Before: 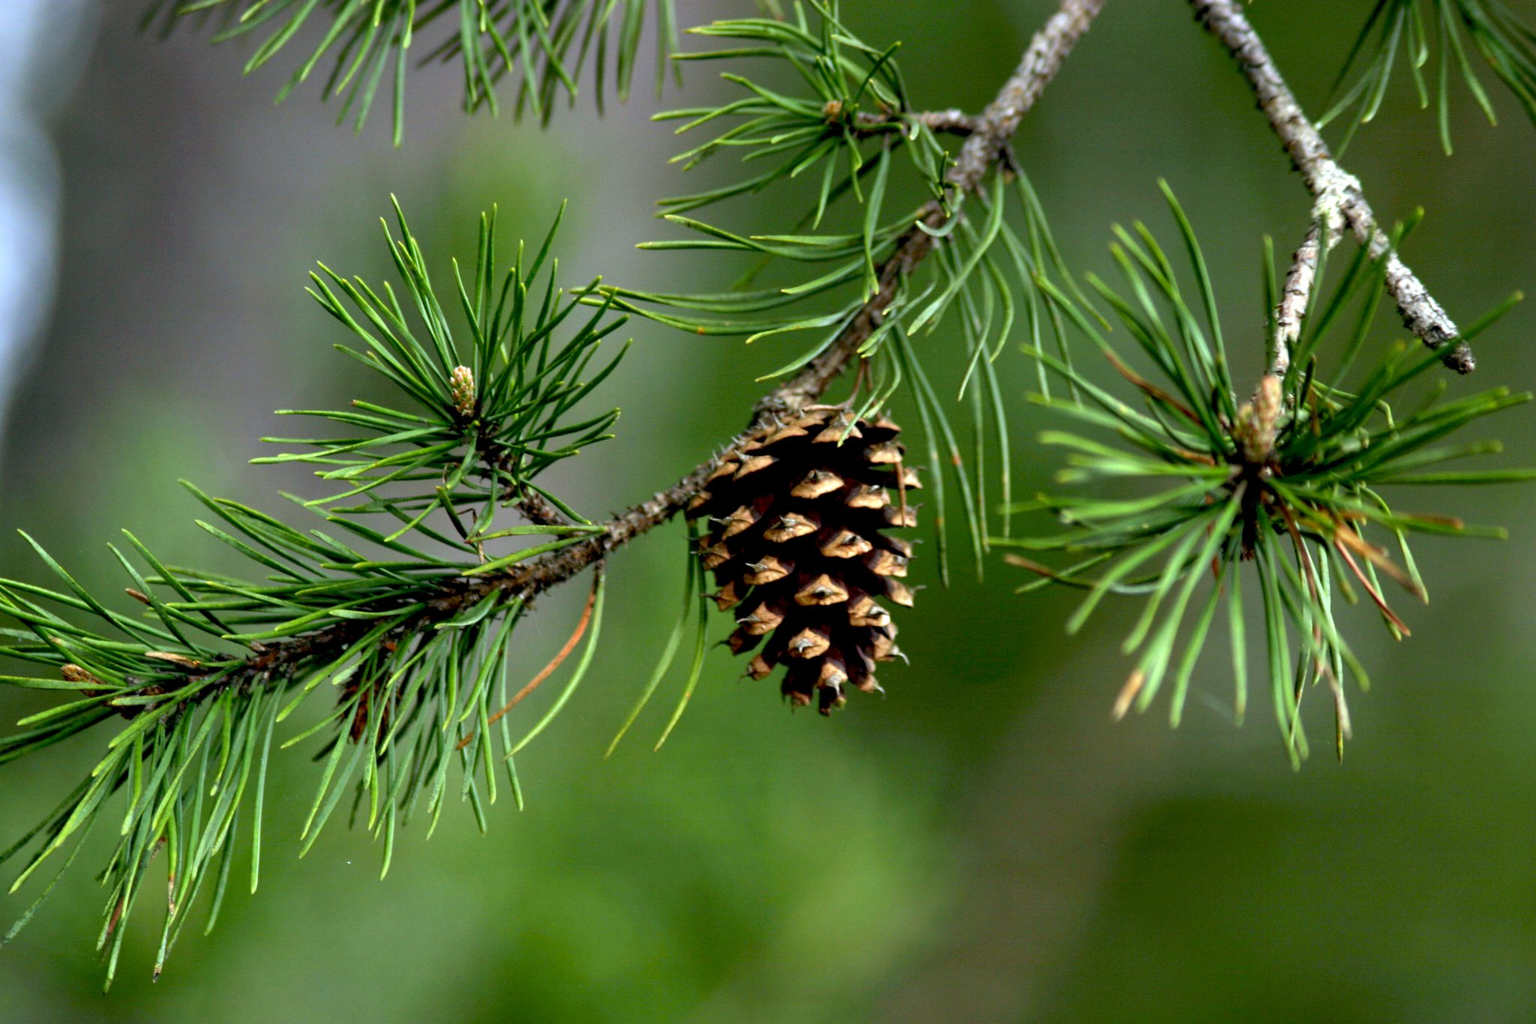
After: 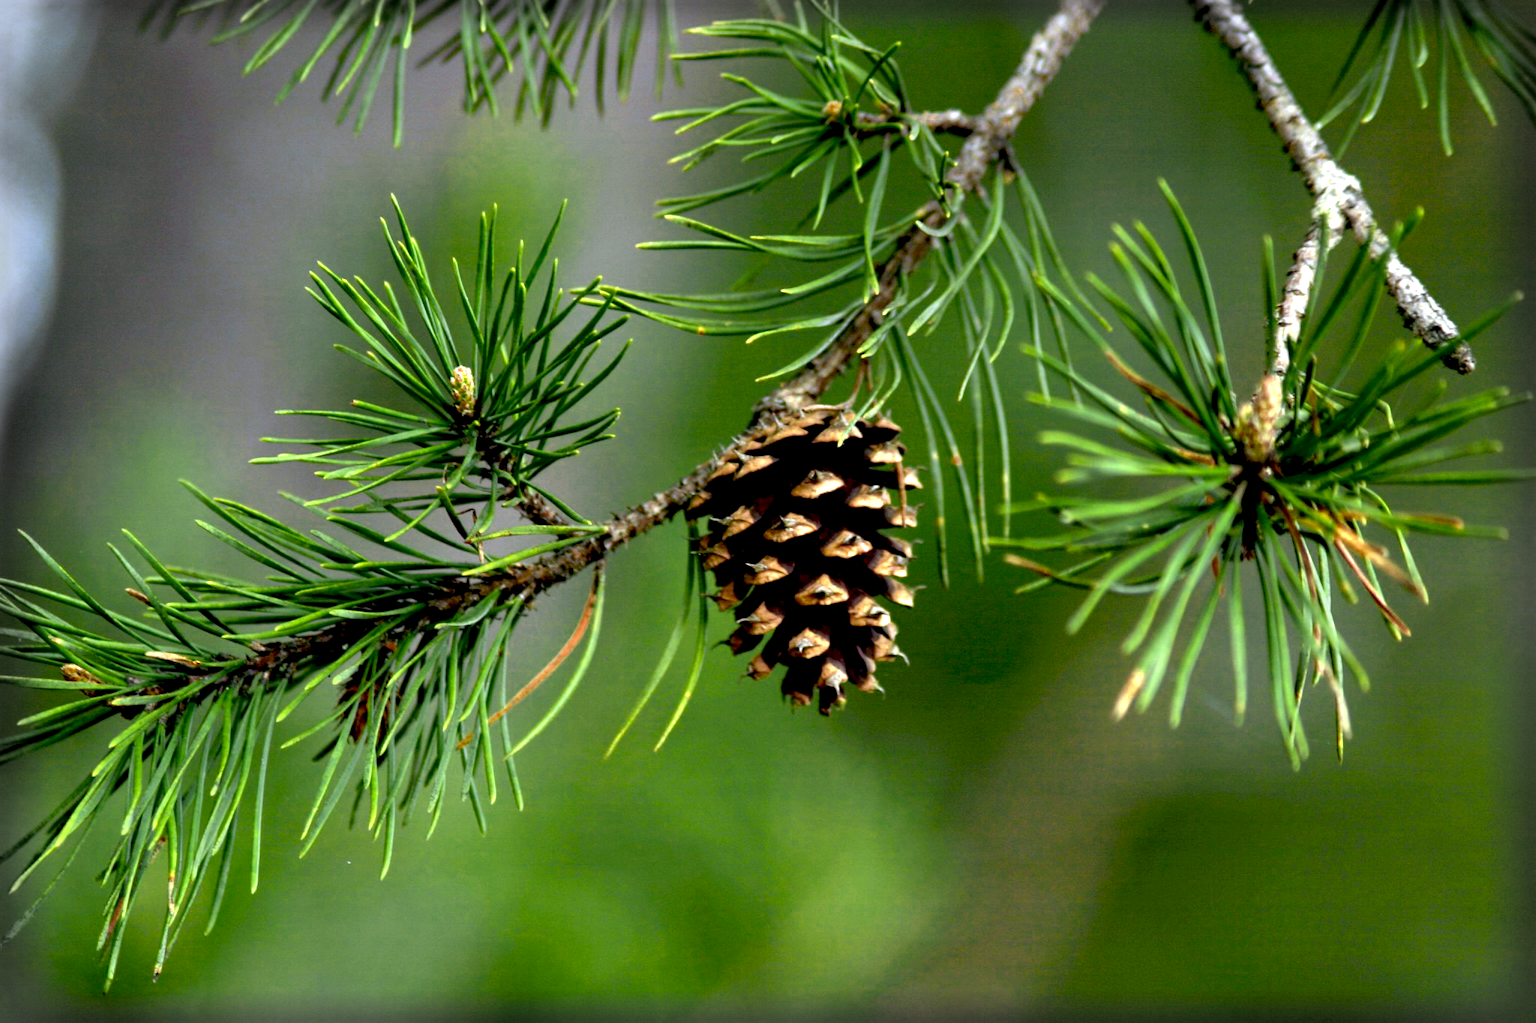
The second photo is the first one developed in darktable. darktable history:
vignetting: fall-off start 93.15%, fall-off radius 5.87%, automatic ratio true, width/height ratio 1.33, shape 0.052
exposure: black level correction 0.005, exposure 0.276 EV, compensate highlight preservation false
color zones: curves: ch0 [(0, 0.485) (0.178, 0.476) (0.261, 0.623) (0.411, 0.403) (0.708, 0.603) (0.934, 0.412)]; ch1 [(0.003, 0.485) (0.149, 0.496) (0.229, 0.584) (0.326, 0.551) (0.484, 0.262) (0.757, 0.643)]
